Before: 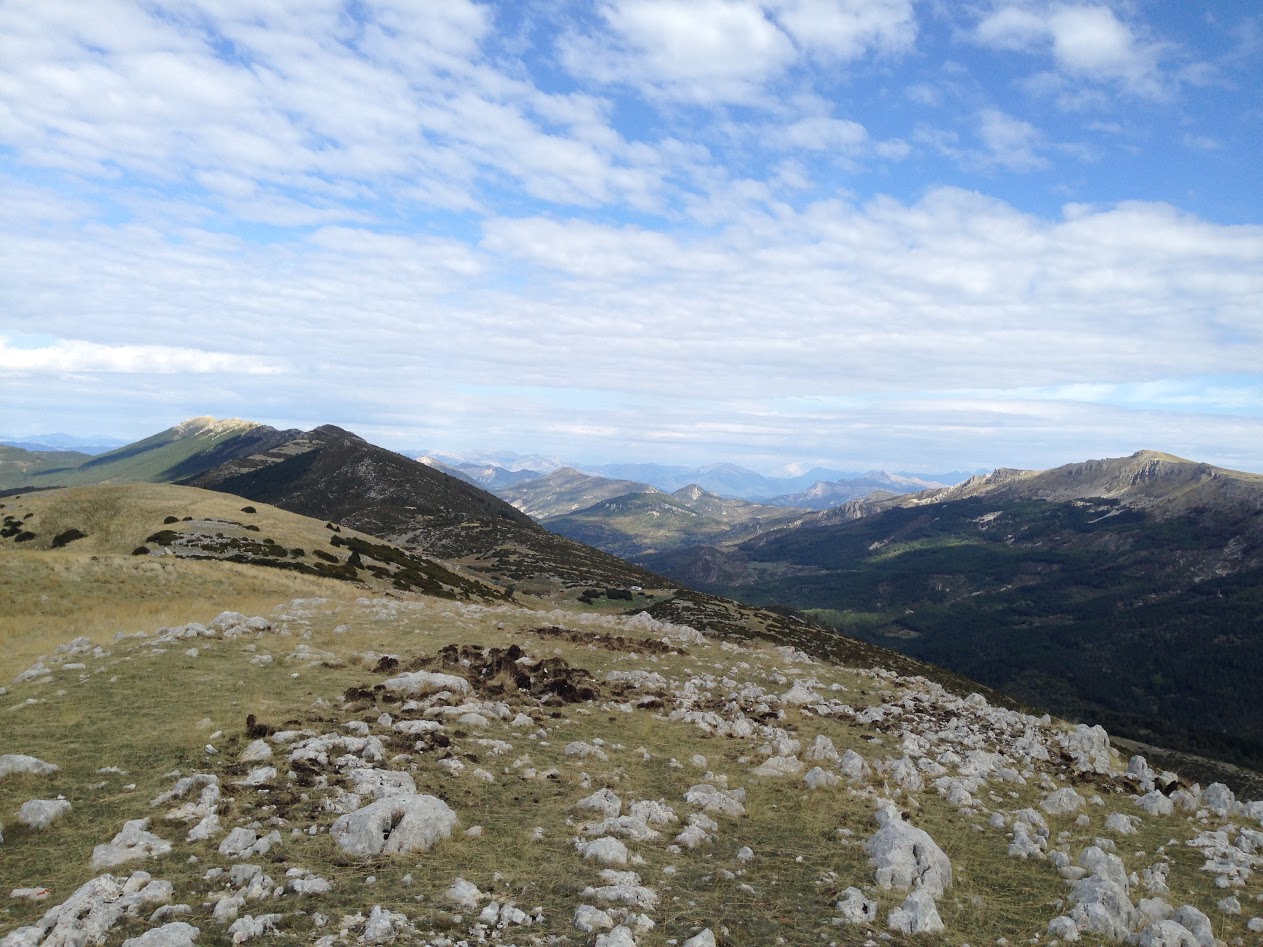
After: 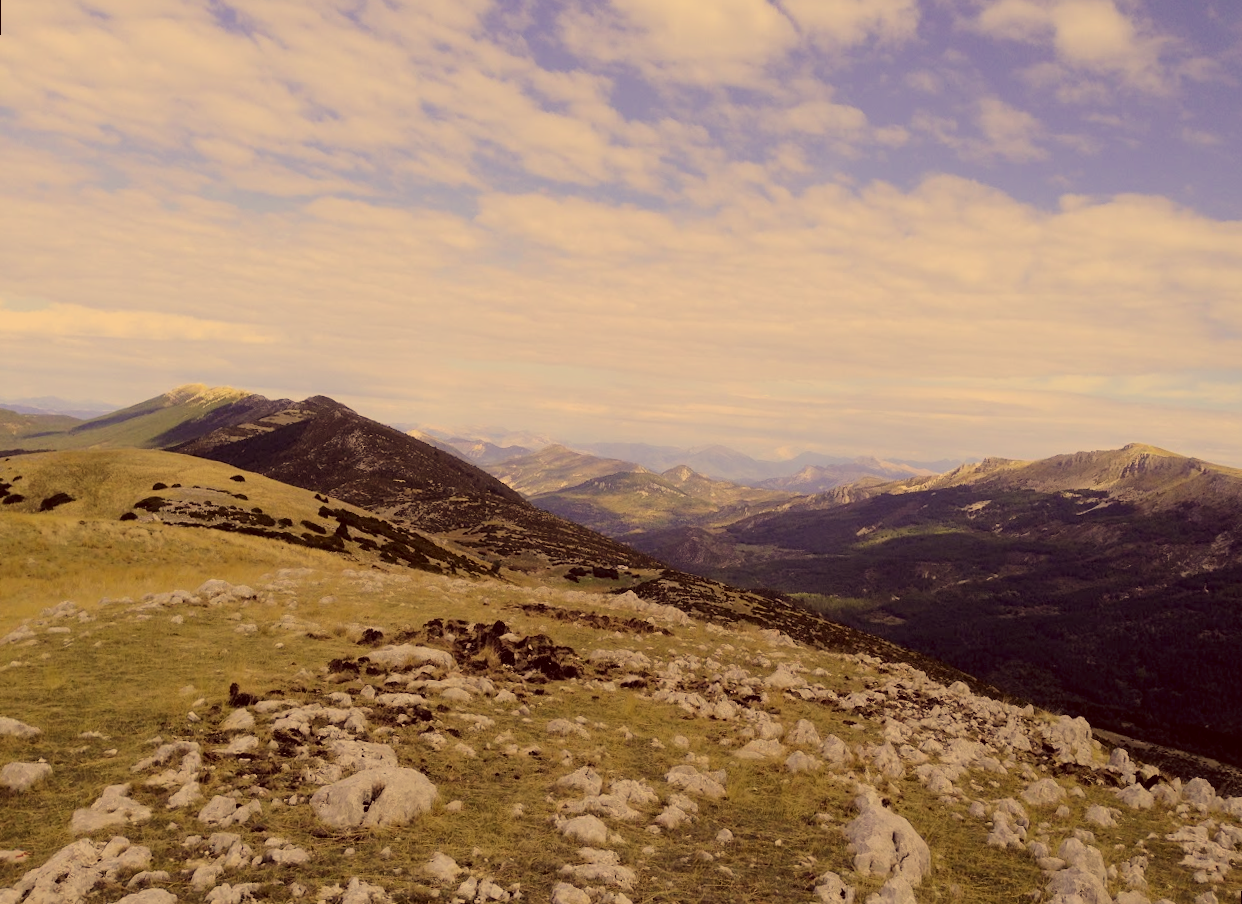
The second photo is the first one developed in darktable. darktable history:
rotate and perspective: rotation 1.57°, crop left 0.018, crop right 0.982, crop top 0.039, crop bottom 0.961
filmic rgb: black relative exposure -7.48 EV, white relative exposure 4.83 EV, hardness 3.4, color science v6 (2022)
color correction: highlights a* 10.12, highlights b* 39.04, shadows a* 14.62, shadows b* 3.37
